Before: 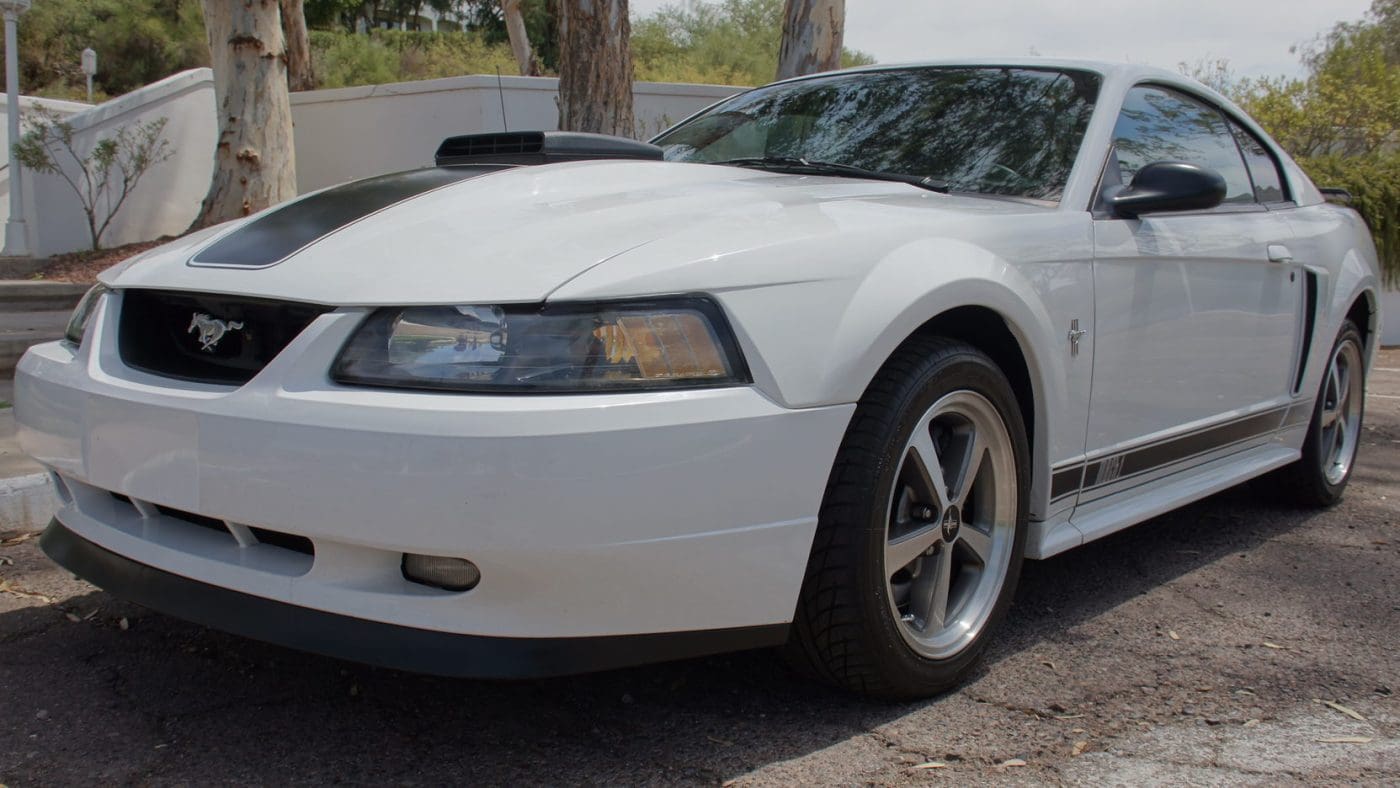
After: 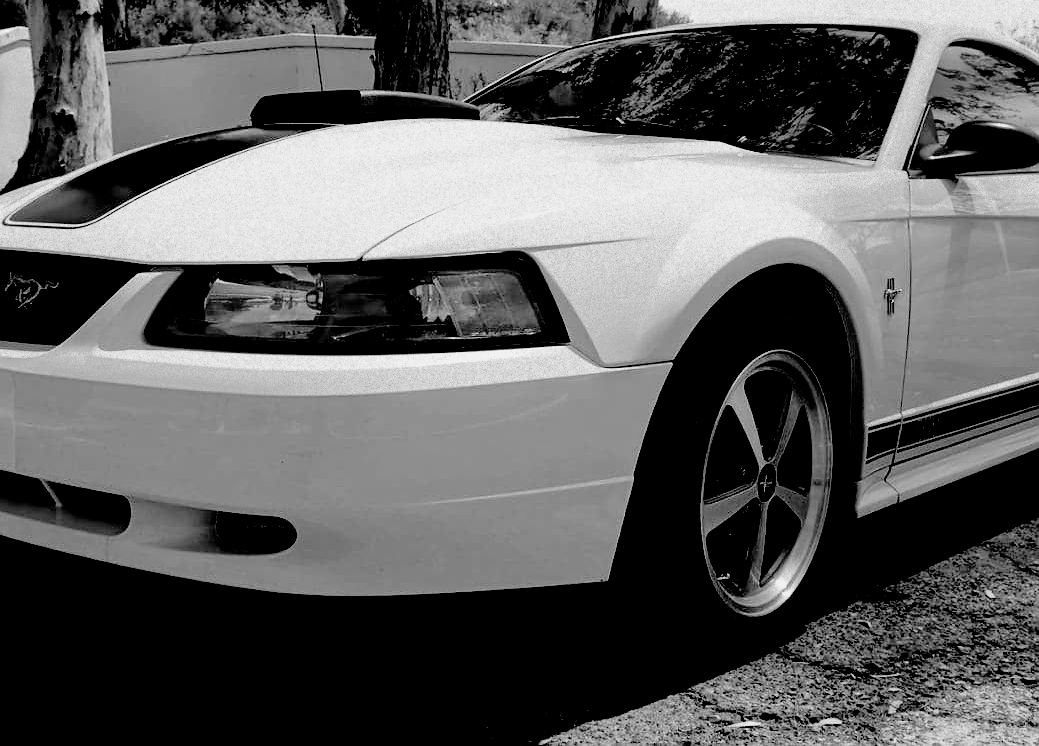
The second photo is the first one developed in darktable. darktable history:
crop and rotate: left 13.15%, top 5.251%, right 12.609%
sharpen: radius 1
color zones: curves: ch0 [(0, 0.613) (0.01, 0.613) (0.245, 0.448) (0.498, 0.529) (0.642, 0.665) (0.879, 0.777) (0.99, 0.613)]; ch1 [(0, 0) (0.143, 0) (0.286, 0) (0.429, 0) (0.571, 0) (0.714, 0) (0.857, 0)], mix -138.01%
monochrome: a 30.25, b 92.03
filmic rgb: black relative exposure -1 EV, white relative exposure 2.05 EV, hardness 1.52, contrast 2.25, enable highlight reconstruction true
